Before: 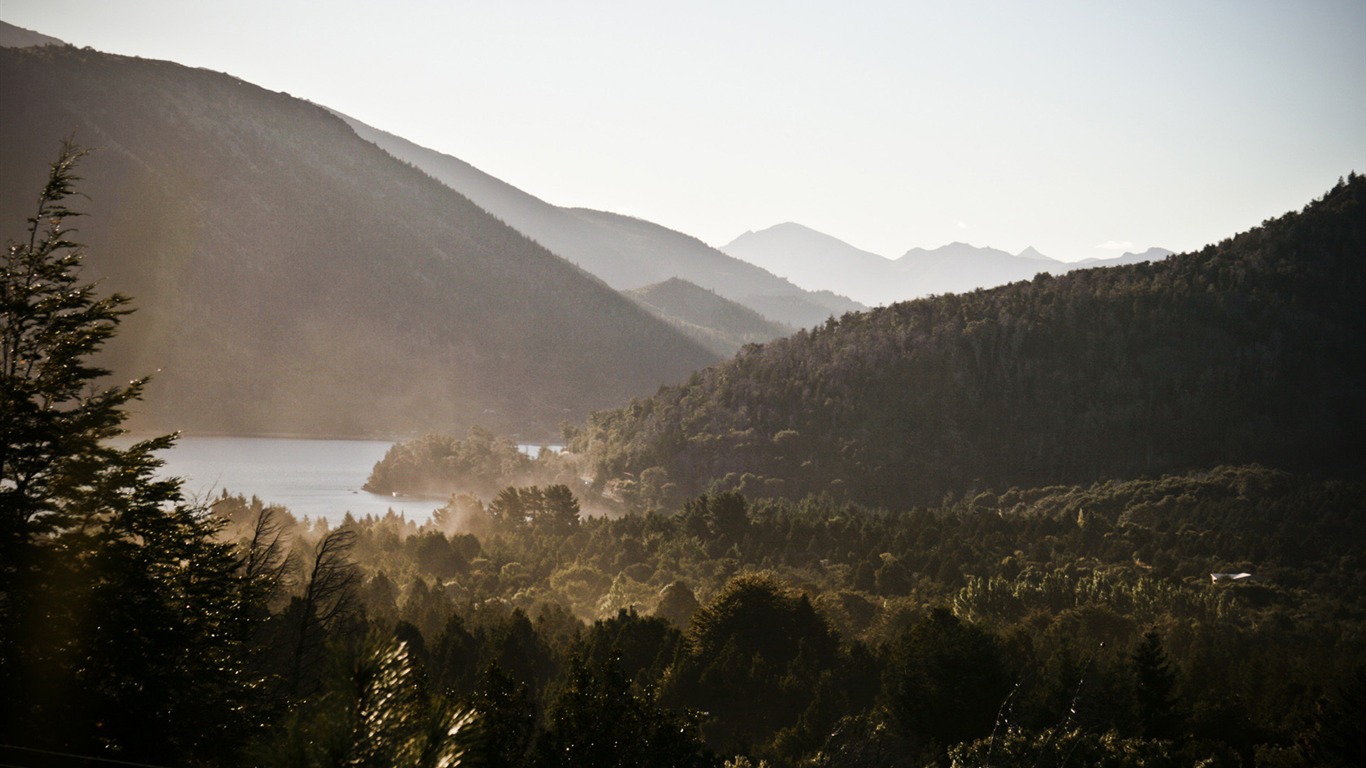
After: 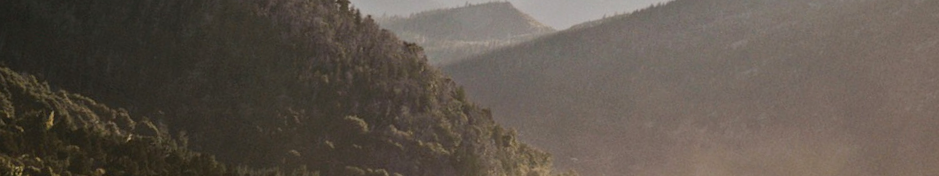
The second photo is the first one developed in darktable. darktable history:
crop and rotate: angle 16.12°, top 30.835%, bottom 35.653%
haze removal: compatibility mode true, adaptive false
